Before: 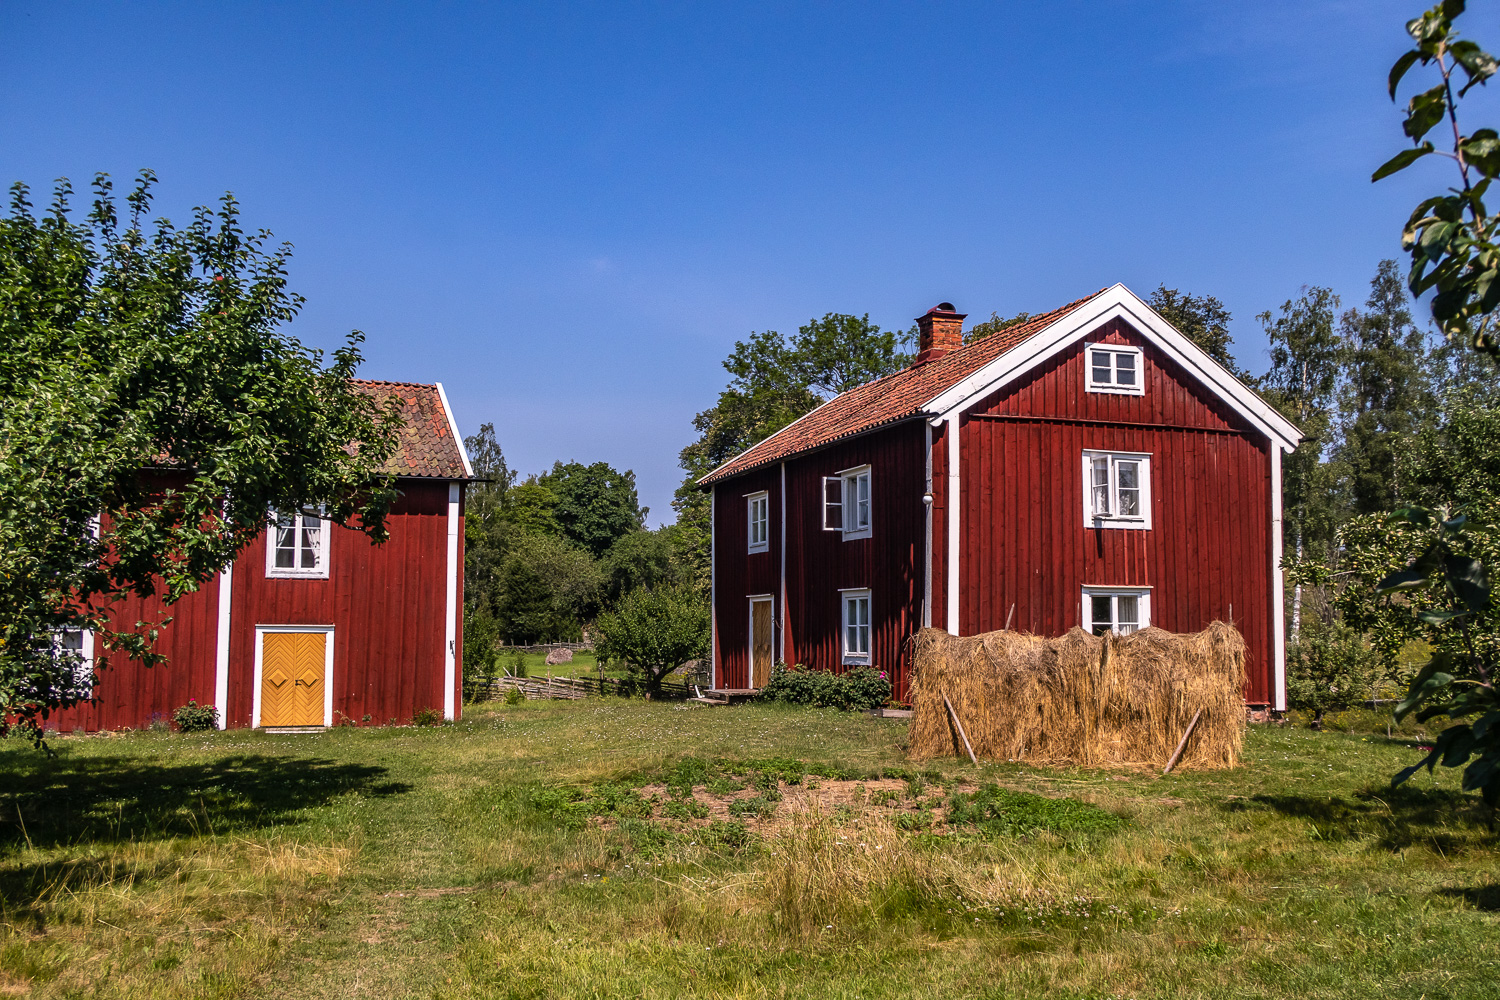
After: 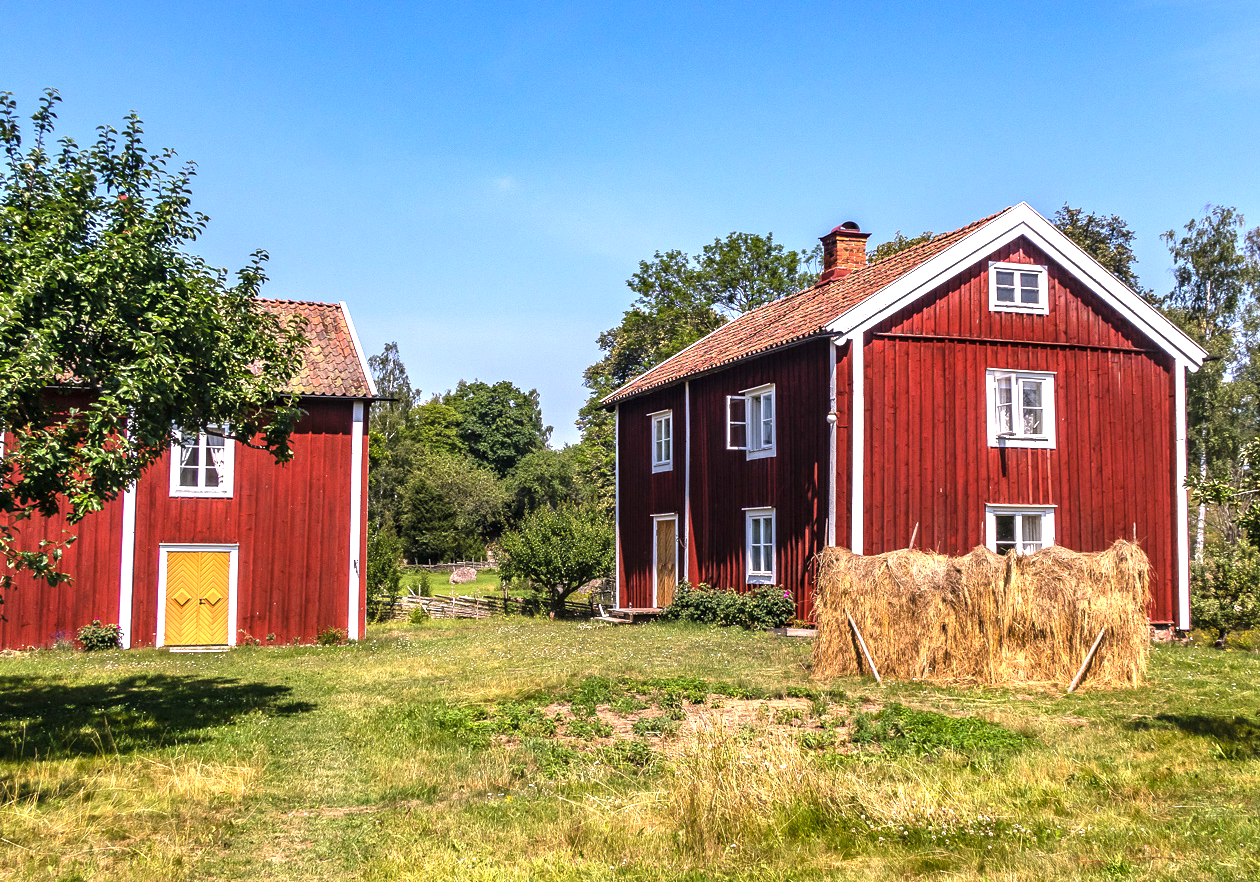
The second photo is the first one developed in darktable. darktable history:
exposure: exposure 1.137 EV, compensate highlight preservation false
crop: left 6.446%, top 8.188%, right 9.538%, bottom 3.548%
